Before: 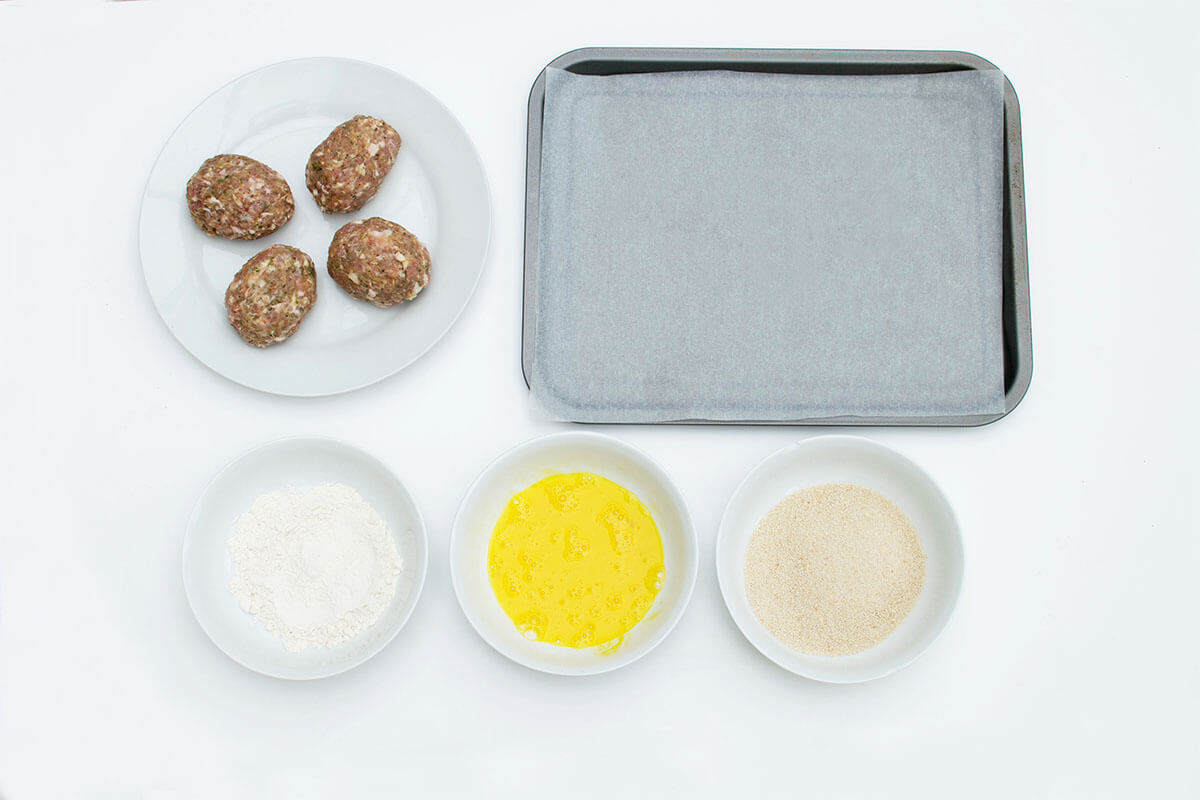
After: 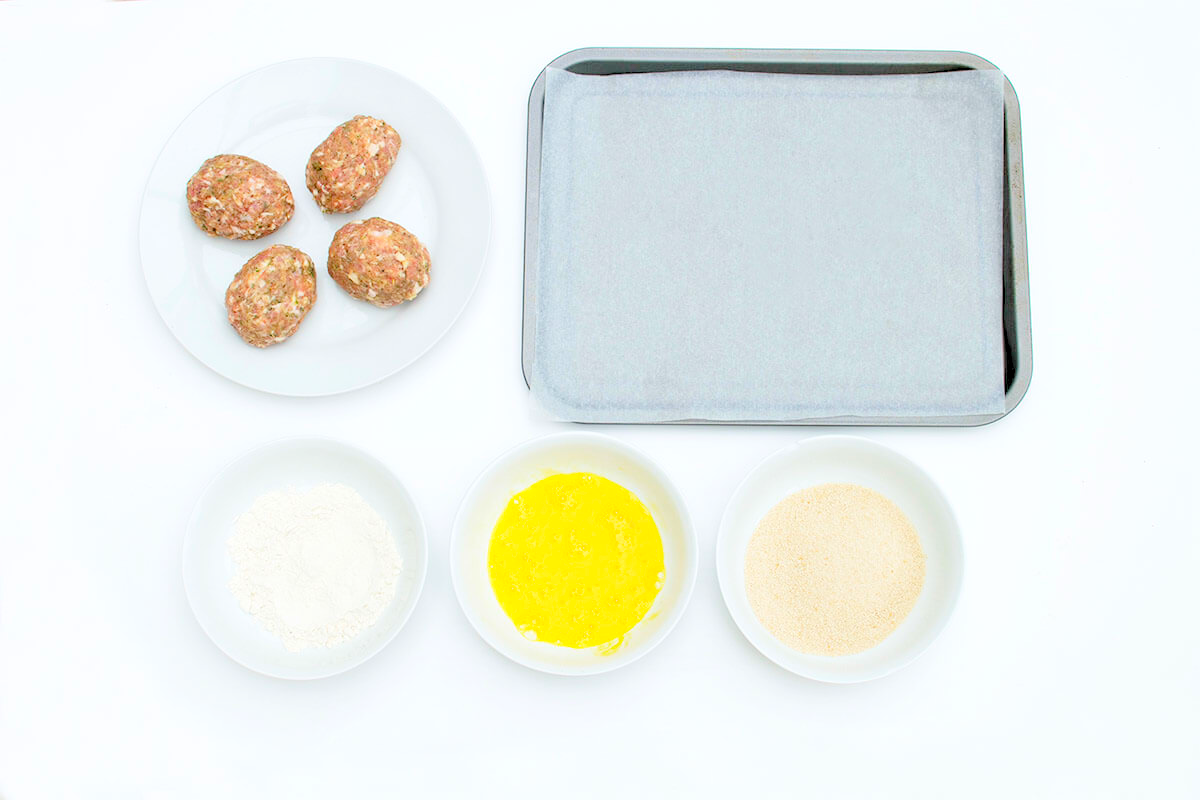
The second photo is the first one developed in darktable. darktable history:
contrast brightness saturation: contrast 0.031, brightness 0.063, saturation 0.126
levels: levels [0.072, 0.414, 0.976]
